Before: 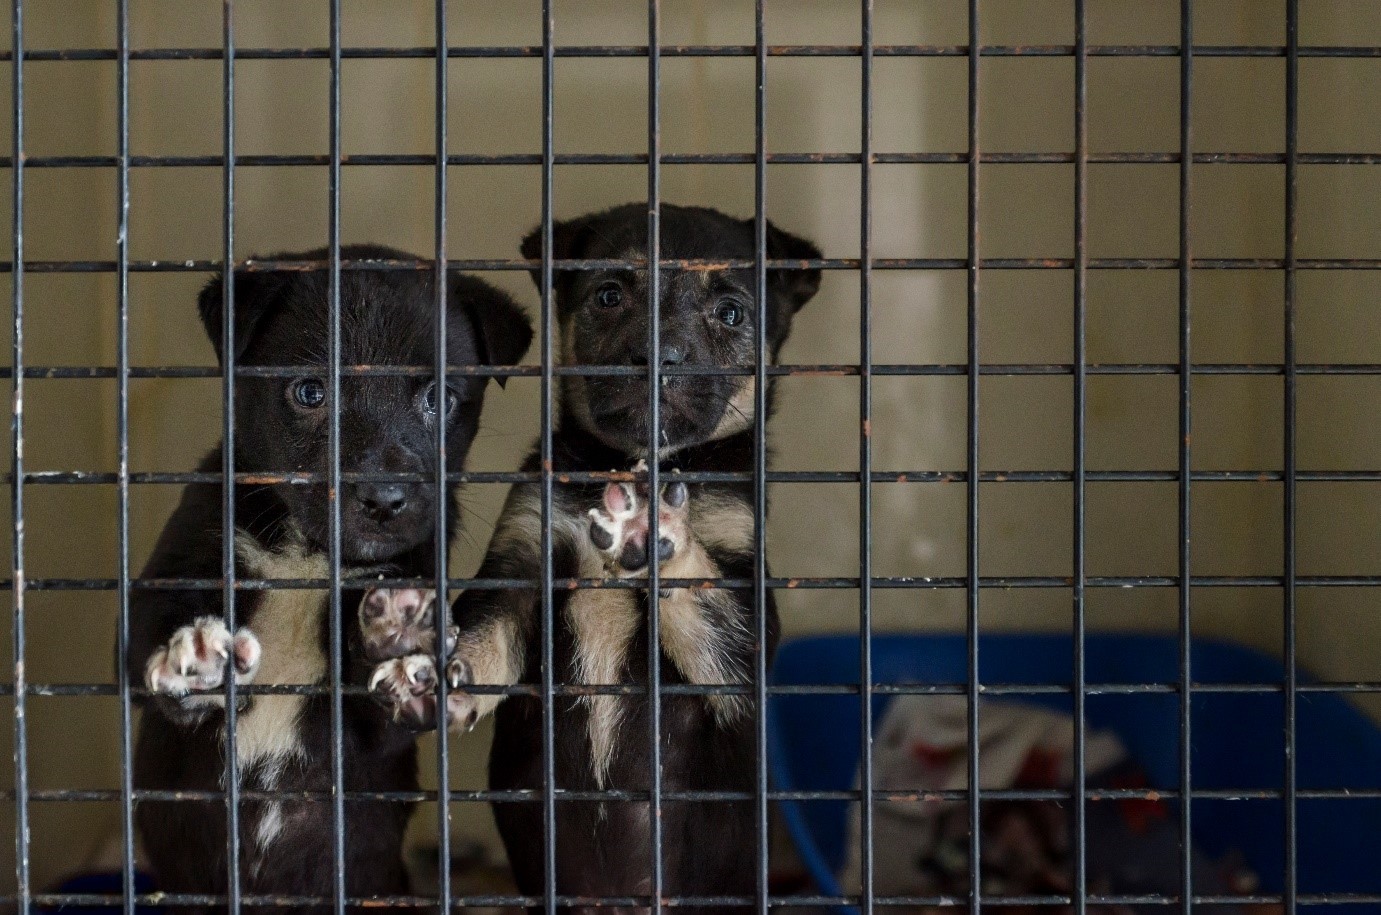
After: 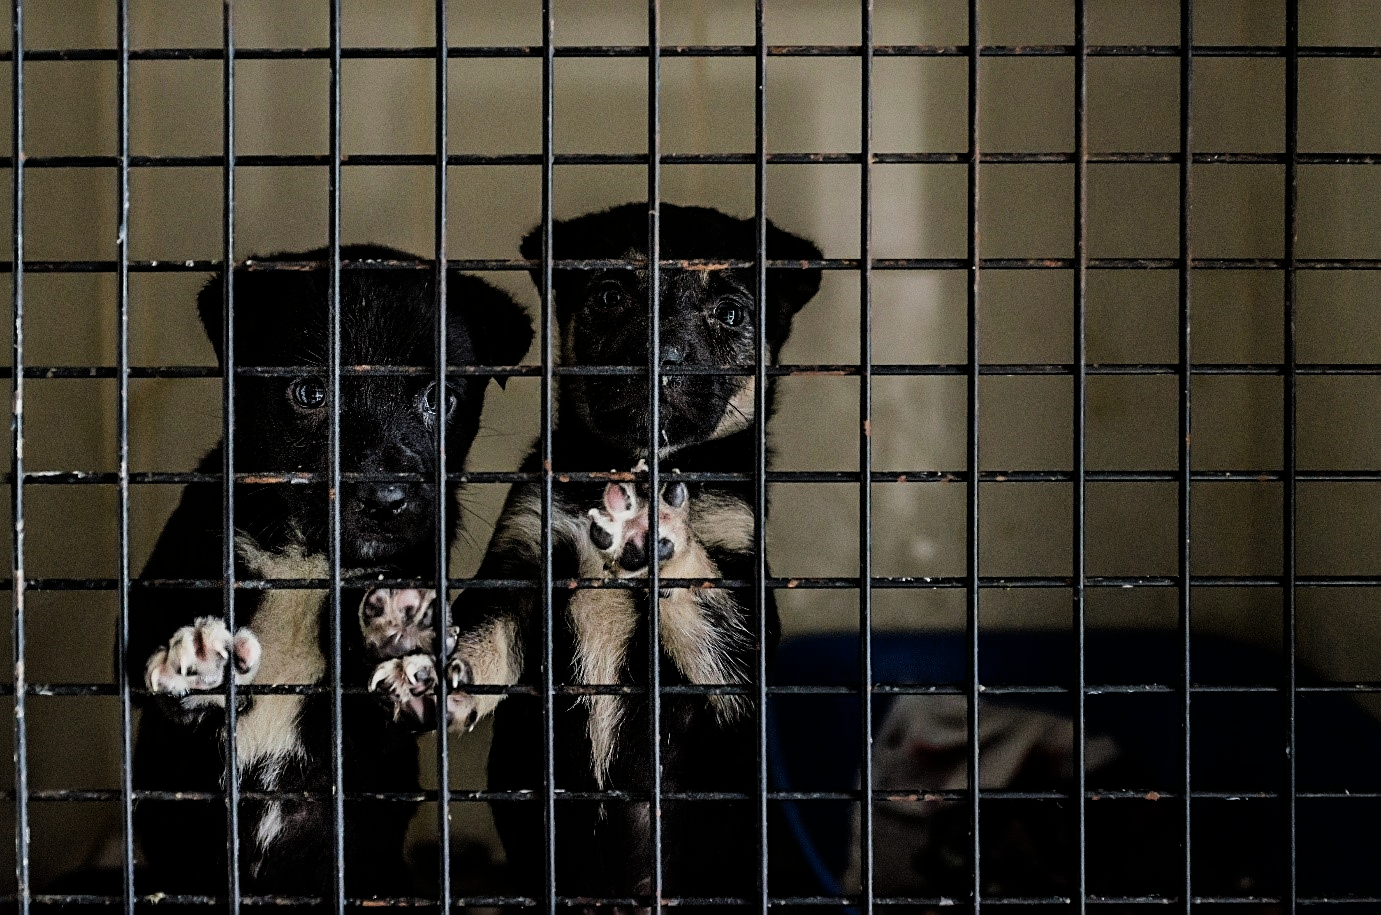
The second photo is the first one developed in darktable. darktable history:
sharpen: on, module defaults
filmic rgb: black relative exposure -5.01 EV, white relative exposure 3.98 EV, threshold 5.96 EV, hardness 2.87, contrast 1.383, highlights saturation mix -18.5%, enable highlight reconstruction true
